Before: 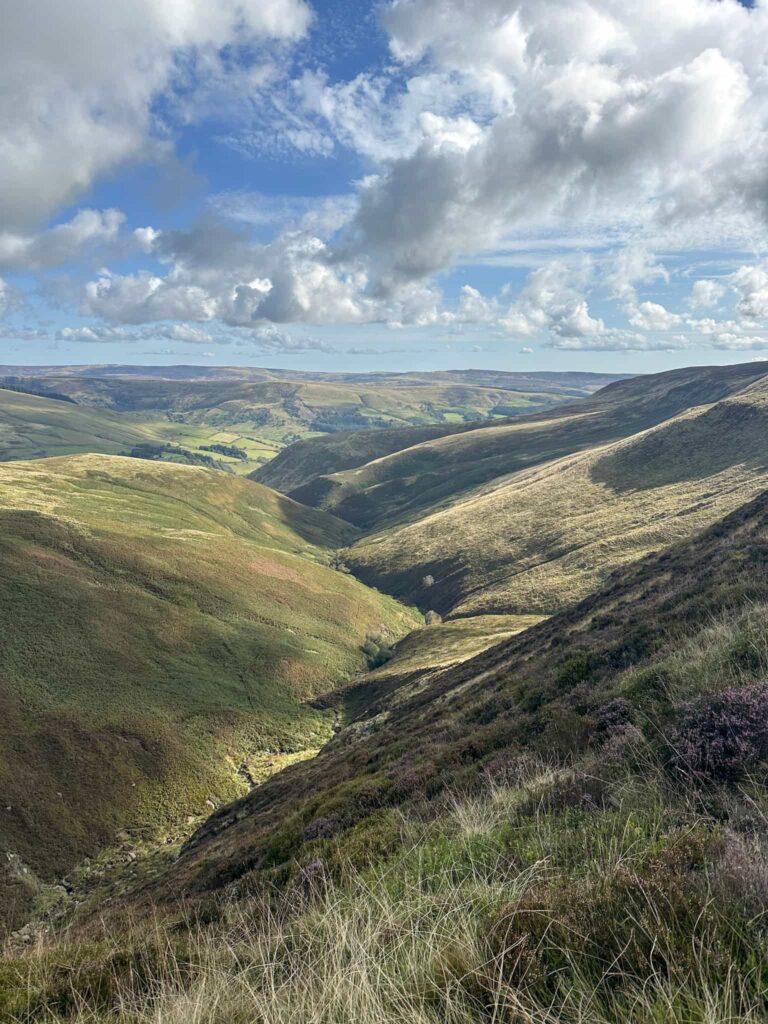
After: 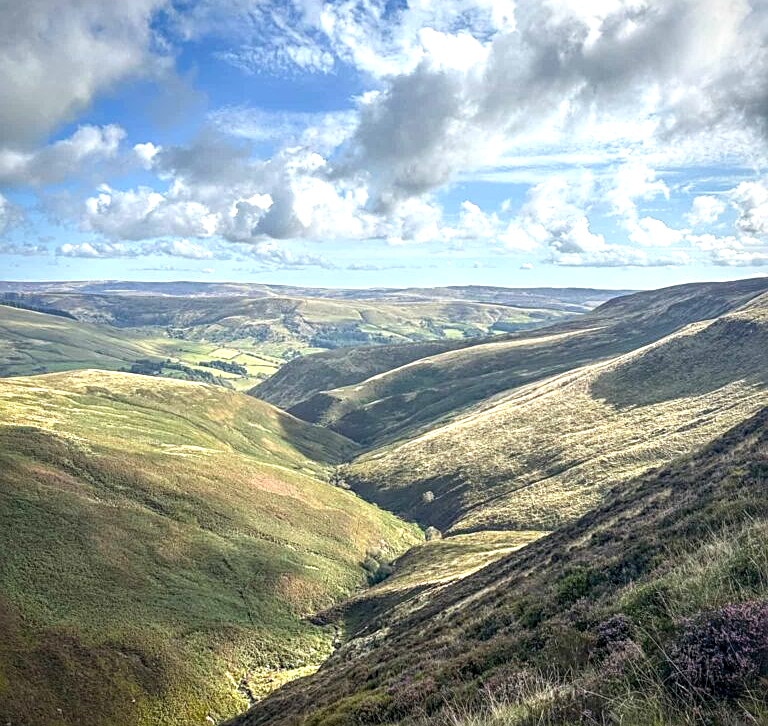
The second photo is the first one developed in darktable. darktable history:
sharpen: on, module defaults
local contrast: on, module defaults
crop and rotate: top 8.217%, bottom 20.796%
vignetting: saturation 0.381, unbound false
exposure: black level correction 0, exposure 0.695 EV, compensate exposure bias true, compensate highlight preservation false
